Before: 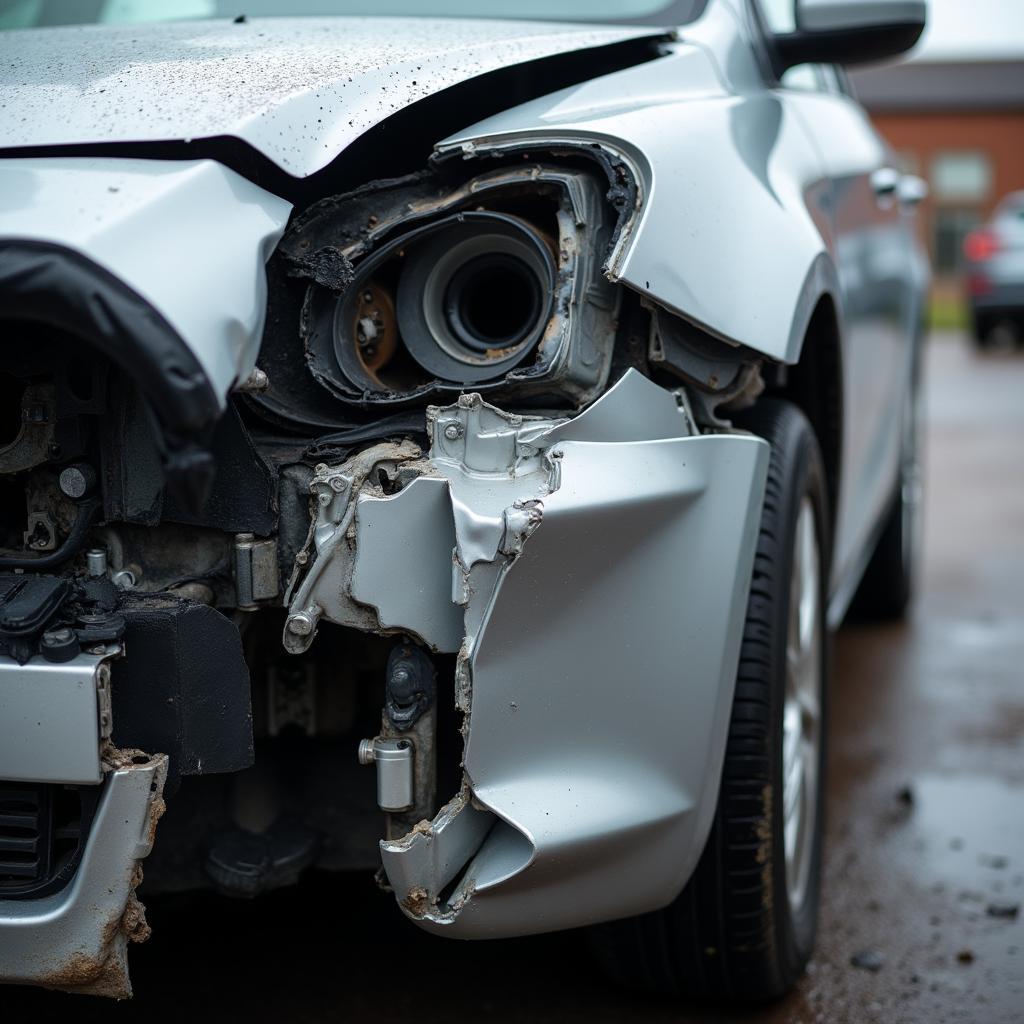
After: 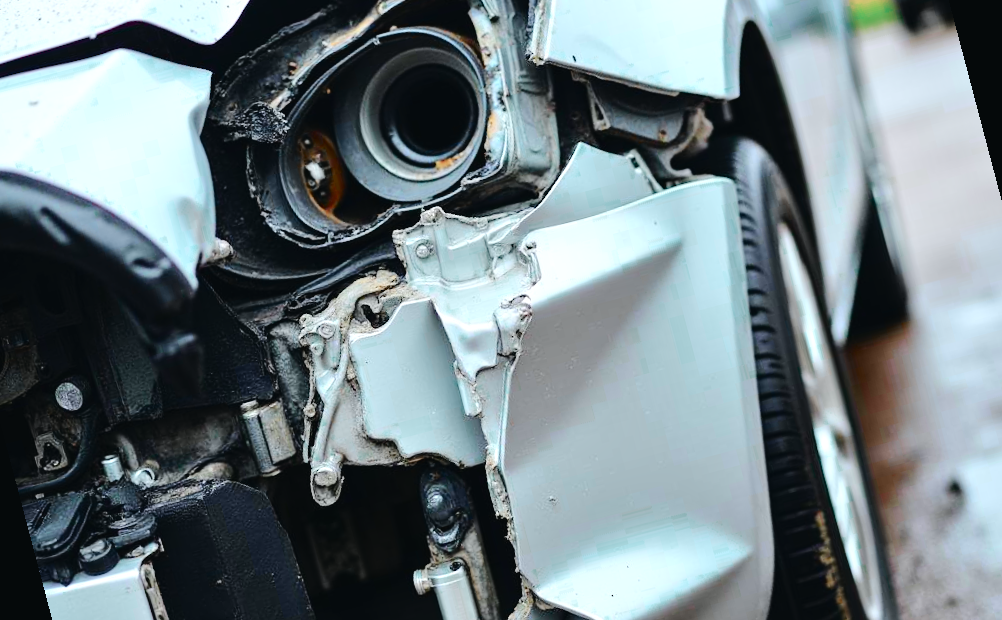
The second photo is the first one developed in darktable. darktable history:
tone equalizer: -7 EV 0.15 EV, -6 EV 0.6 EV, -5 EV 1.15 EV, -4 EV 1.33 EV, -3 EV 1.15 EV, -2 EV 0.6 EV, -1 EV 0.15 EV, mask exposure compensation -0.5 EV
color zones: curves: ch0 [(0, 0.5) (0.125, 0.4) (0.25, 0.5) (0.375, 0.4) (0.5, 0.4) (0.625, 0.6) (0.75, 0.6) (0.875, 0.5)]; ch1 [(0, 0.4) (0.125, 0.5) (0.25, 0.4) (0.375, 0.4) (0.5, 0.4) (0.625, 0.4) (0.75, 0.5) (0.875, 0.4)]; ch2 [(0, 0.6) (0.125, 0.5) (0.25, 0.5) (0.375, 0.6) (0.5, 0.6) (0.625, 0.5) (0.75, 0.5) (0.875, 0.5)]
rotate and perspective: rotation -14.8°, crop left 0.1, crop right 0.903, crop top 0.25, crop bottom 0.748
crop: top 0.05%, bottom 0.098%
tone curve: curves: ch0 [(0, 0.023) (0.103, 0.087) (0.277, 0.28) (0.438, 0.547) (0.546, 0.678) (0.735, 0.843) (0.994, 1)]; ch1 [(0, 0) (0.371, 0.261) (0.465, 0.42) (0.488, 0.477) (0.512, 0.513) (0.542, 0.581) (0.574, 0.647) (0.636, 0.747) (1, 1)]; ch2 [(0, 0) (0.369, 0.388) (0.449, 0.431) (0.478, 0.471) (0.516, 0.517) (0.575, 0.642) (0.649, 0.726) (1, 1)], color space Lab, independent channels, preserve colors none
